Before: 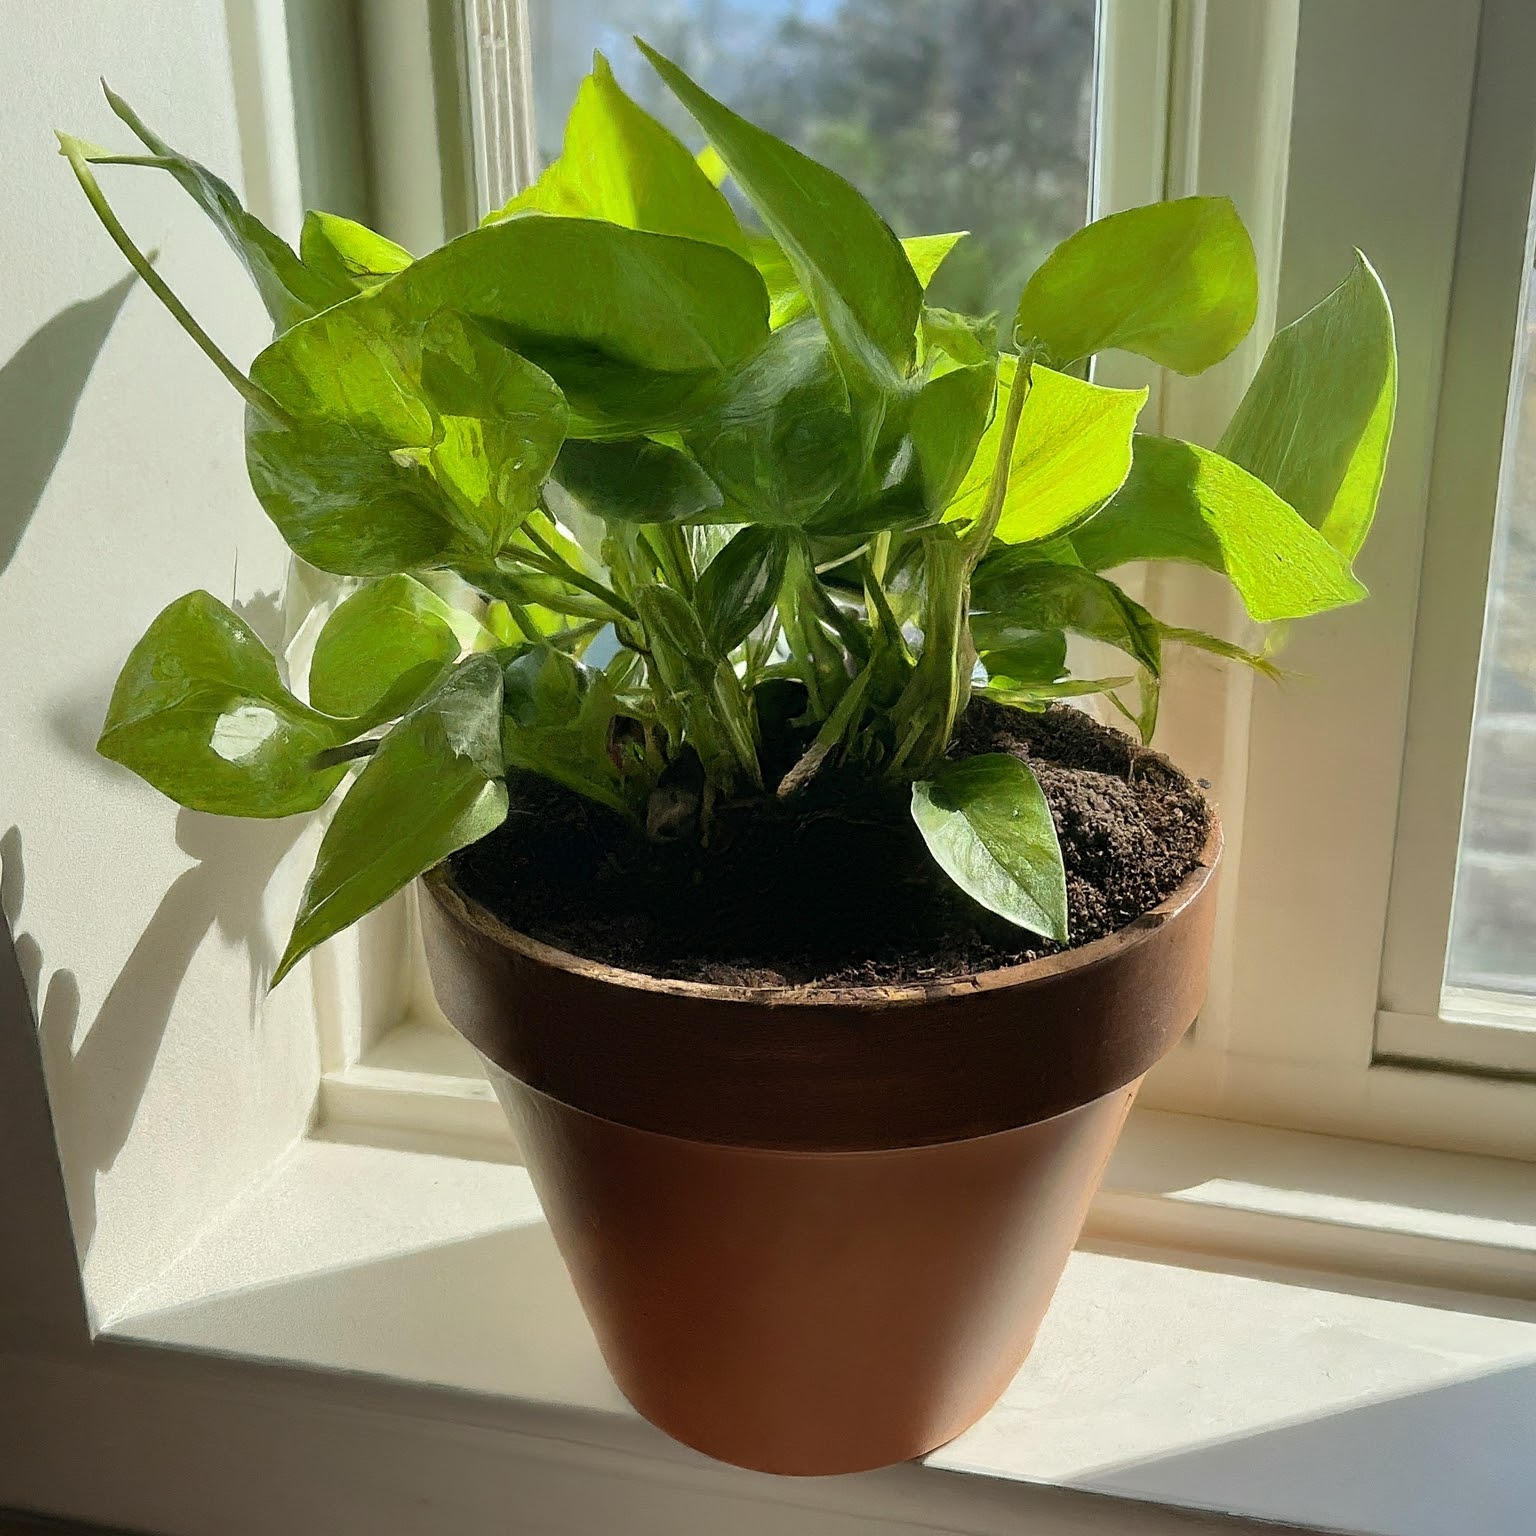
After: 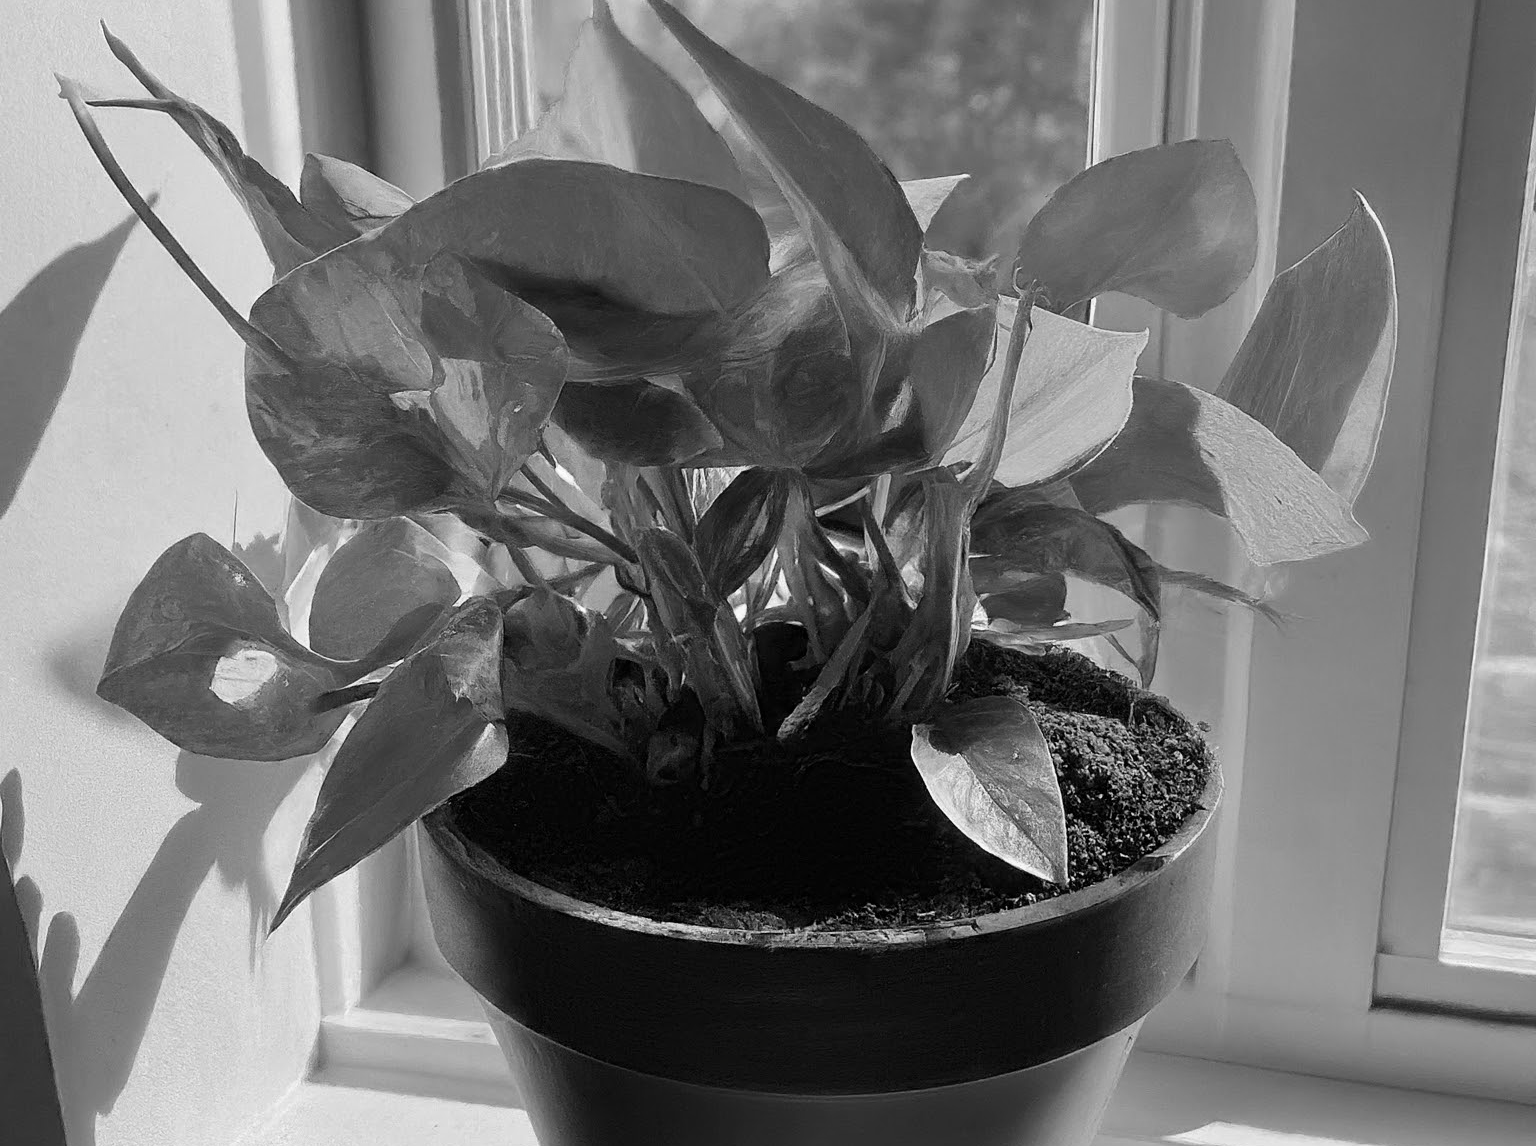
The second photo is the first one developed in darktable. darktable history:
color calibration: output gray [0.18, 0.41, 0.41, 0], x 0.37, y 0.382, temperature 4318.03 K
crop: top 3.727%, bottom 21.601%
color balance rgb: perceptual saturation grading › global saturation 19.89%, global vibrance 9.512%
